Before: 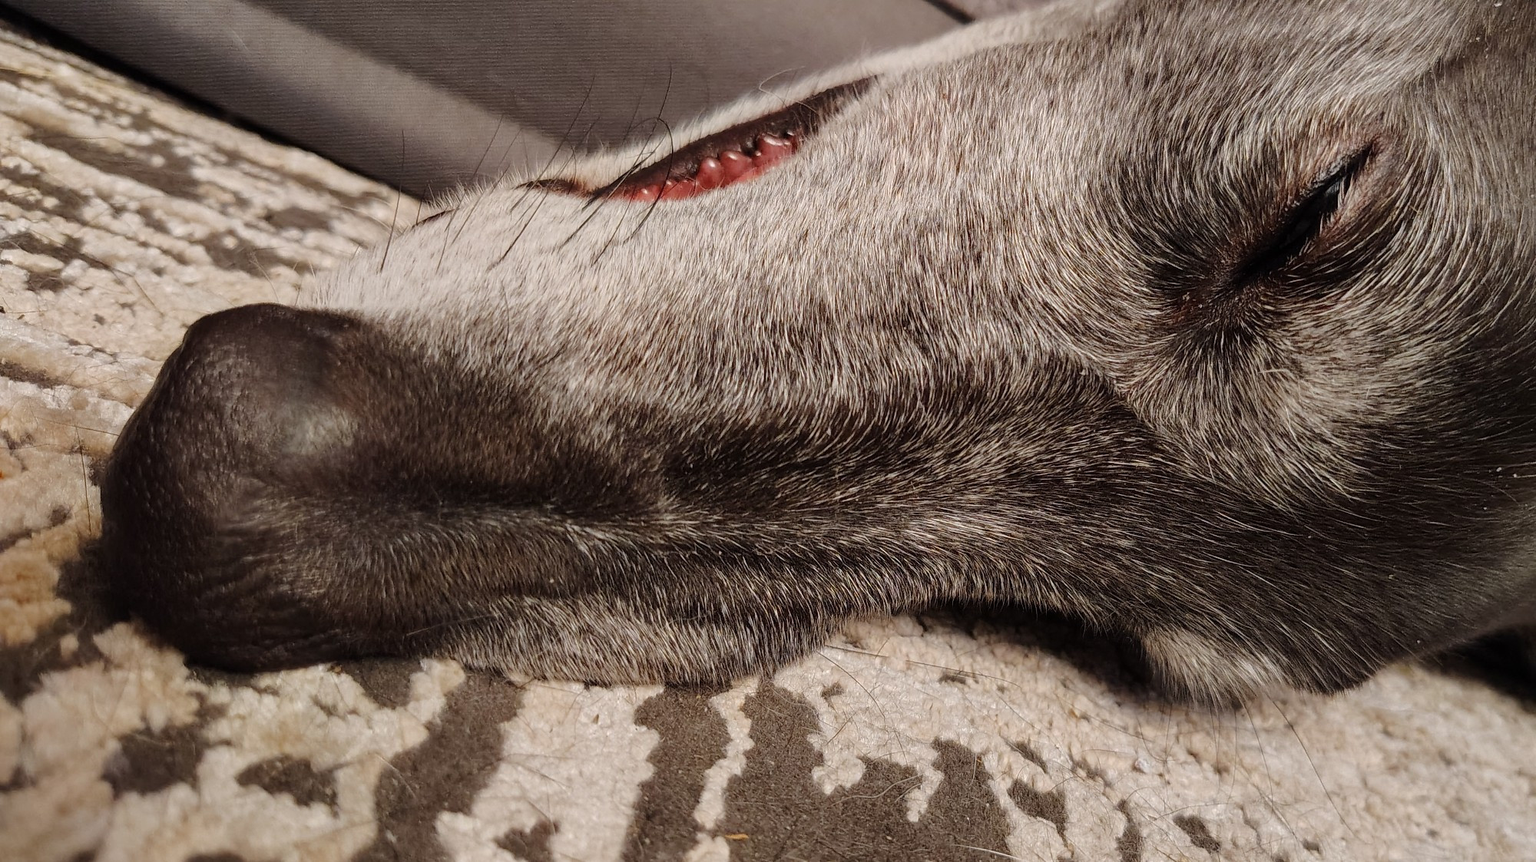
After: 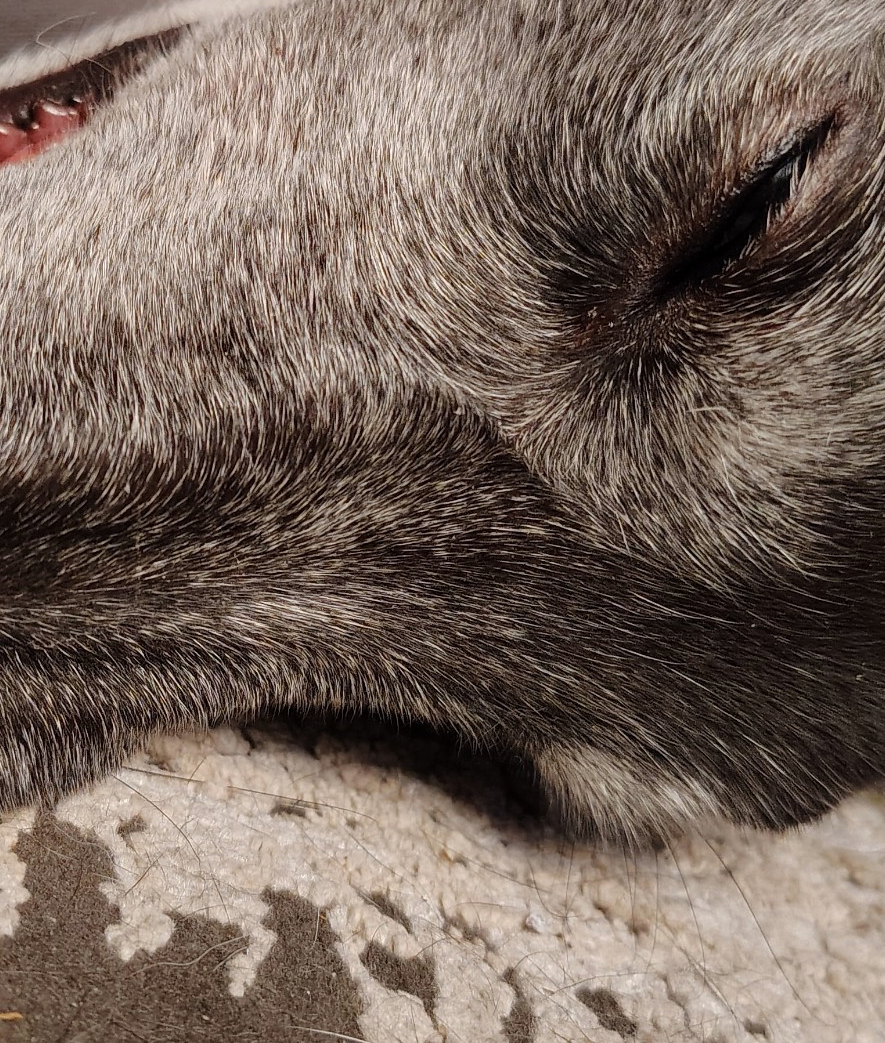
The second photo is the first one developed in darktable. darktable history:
local contrast: mode bilateral grid, contrast 15, coarseness 36, detail 105%, midtone range 0.2
contrast brightness saturation: saturation -0.05
crop: left 47.628%, top 6.643%, right 7.874%
